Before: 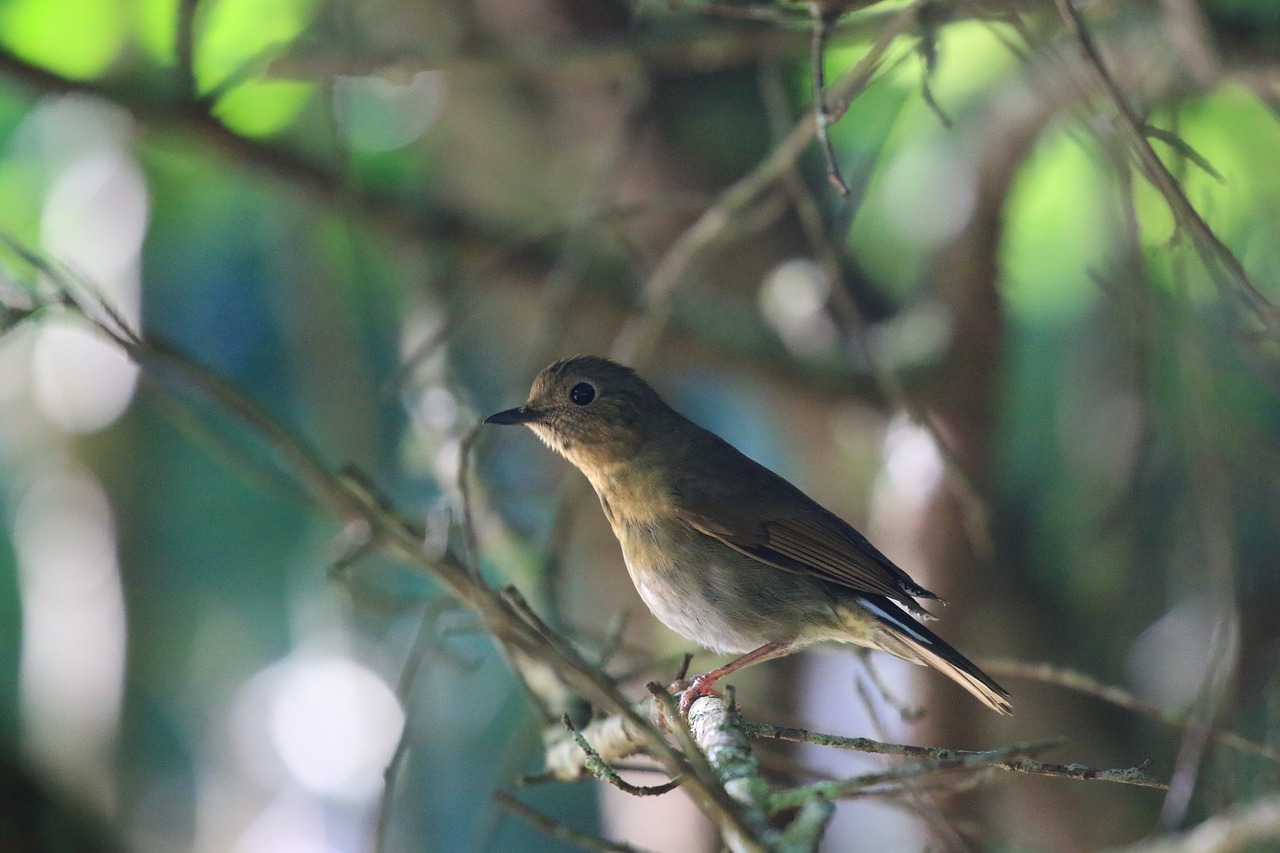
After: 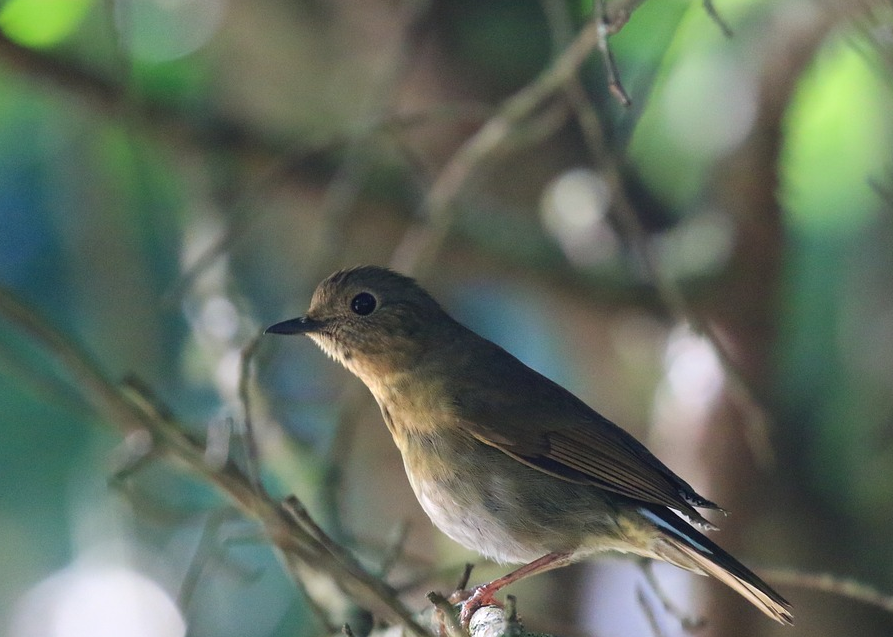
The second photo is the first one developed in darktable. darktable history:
crop and rotate: left 17.128%, top 10.776%, right 13.055%, bottom 14.51%
